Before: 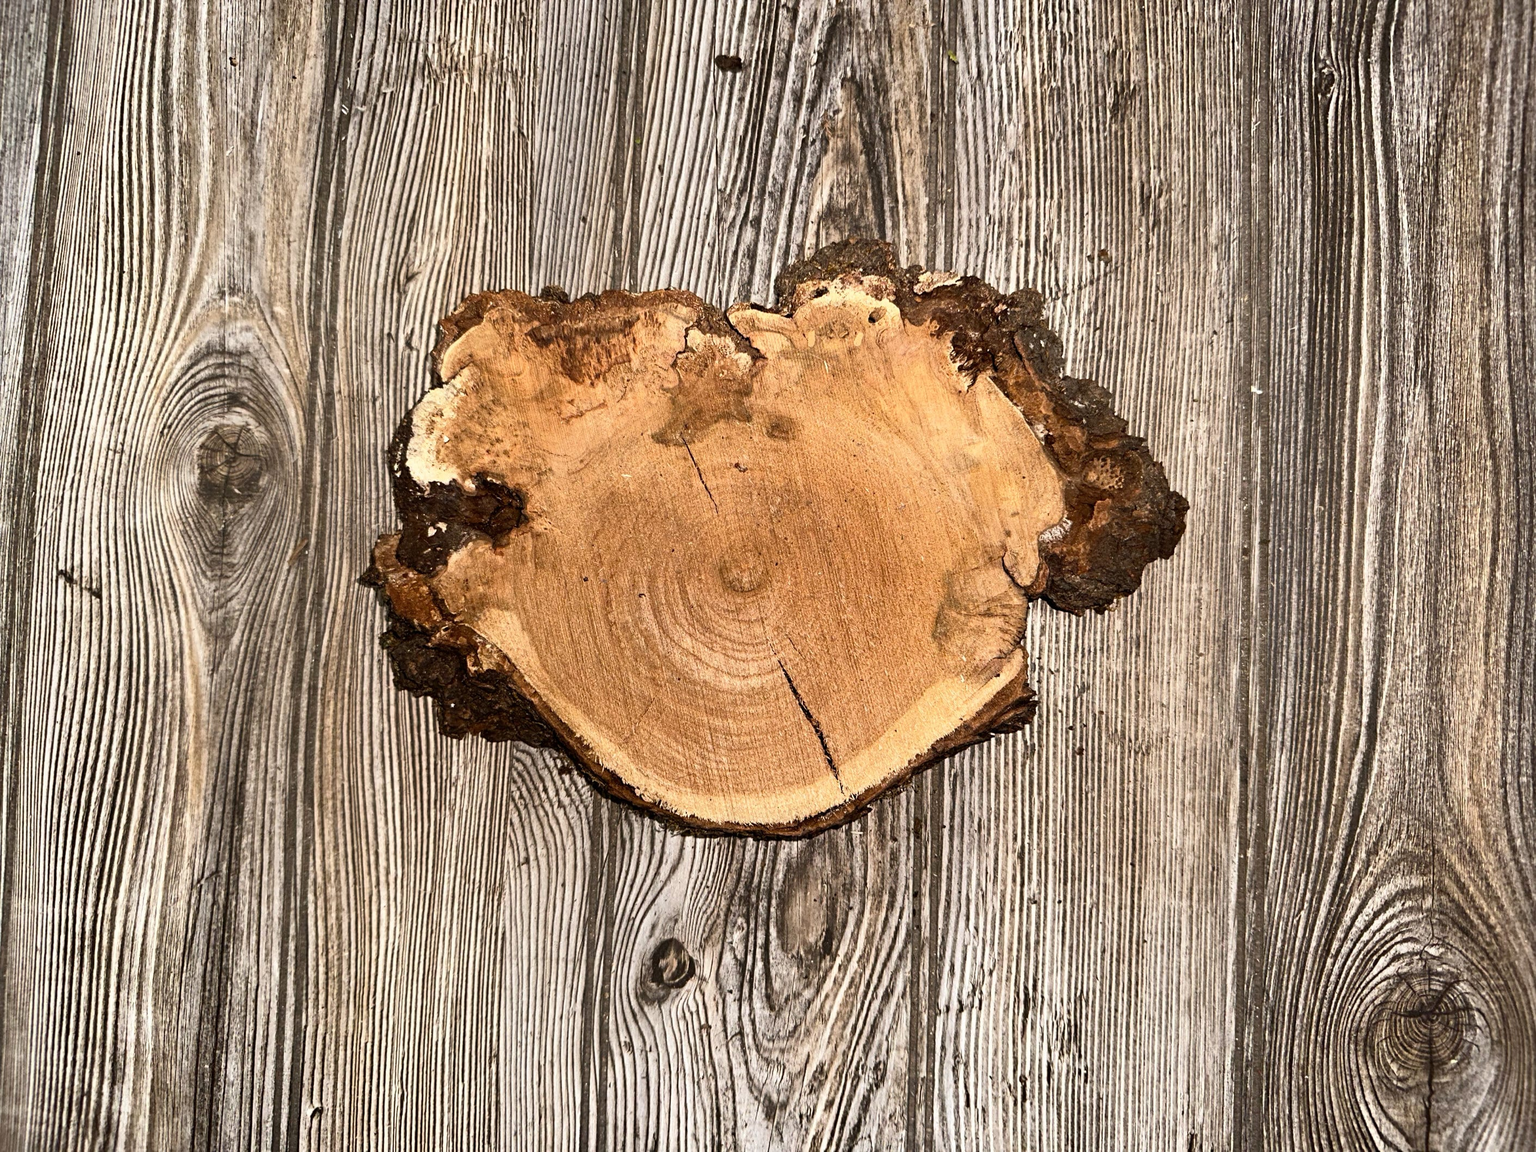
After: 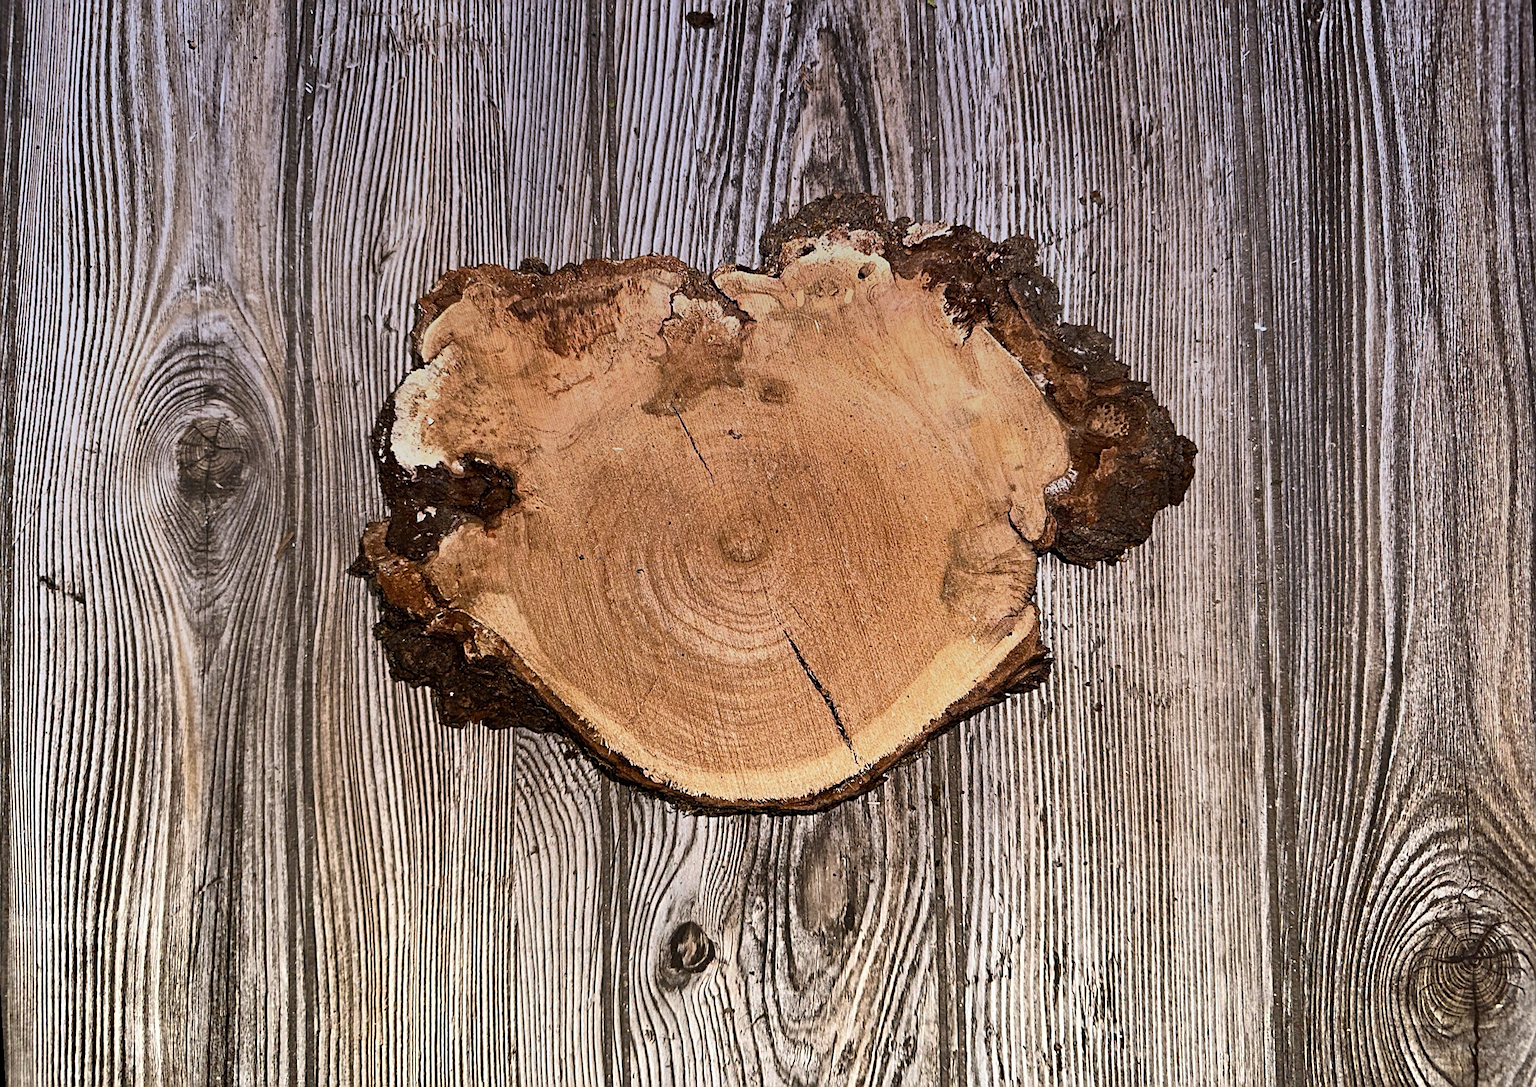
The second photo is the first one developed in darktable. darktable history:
sharpen: on, module defaults
rotate and perspective: rotation -3°, crop left 0.031, crop right 0.968, crop top 0.07, crop bottom 0.93
graduated density: hue 238.83°, saturation 50%
